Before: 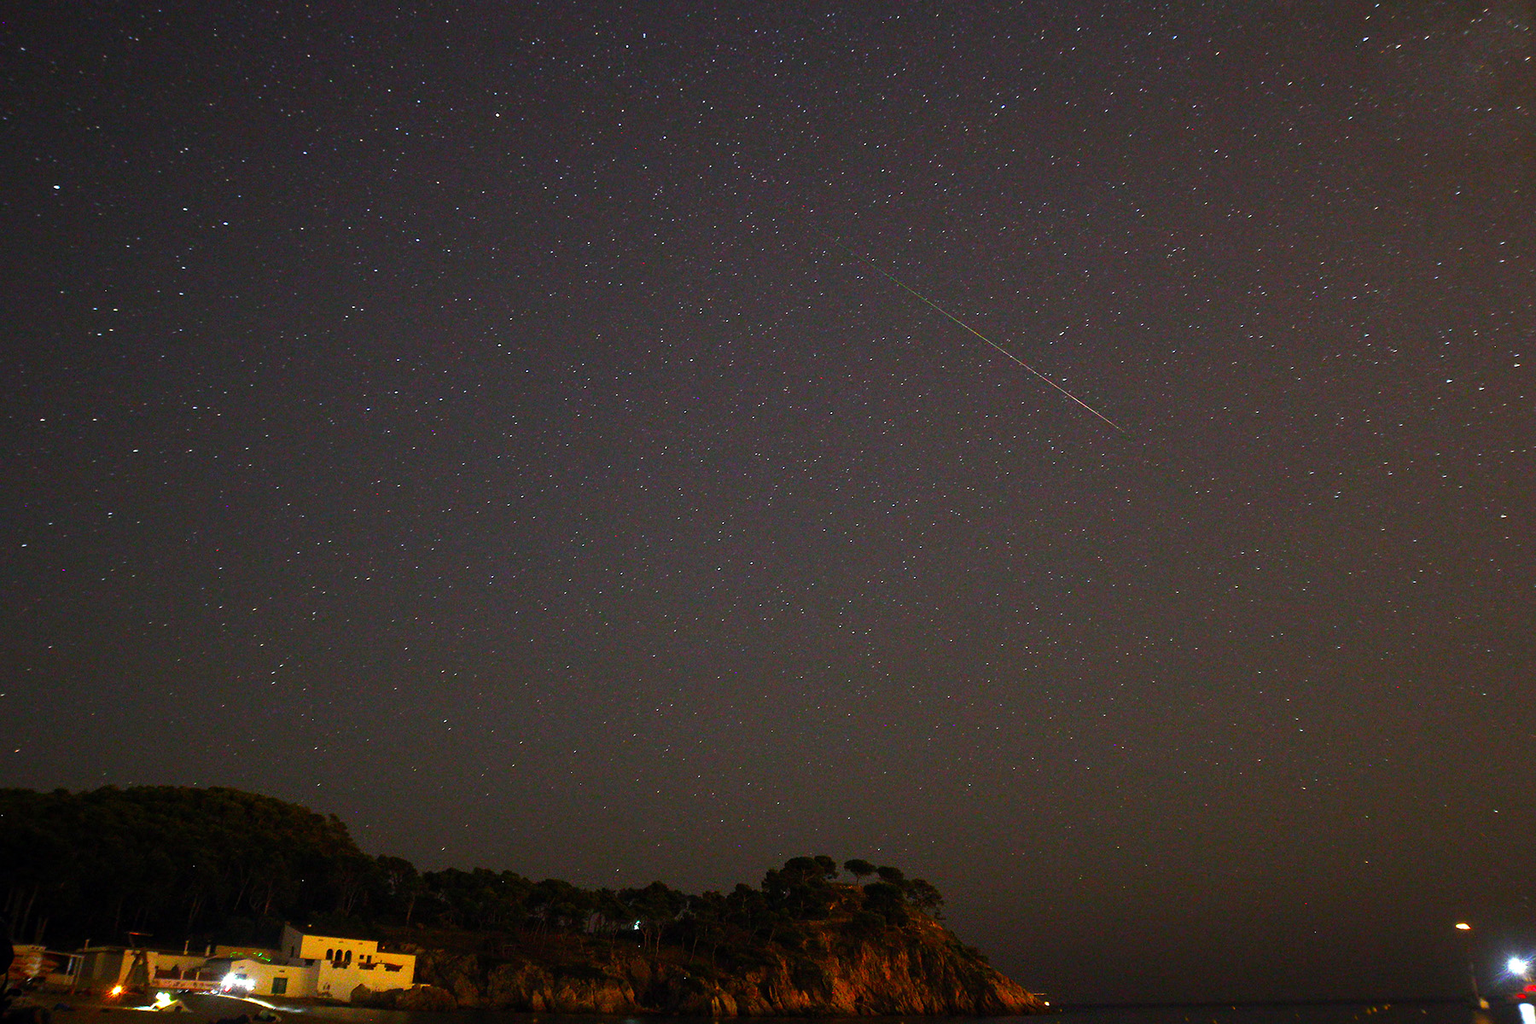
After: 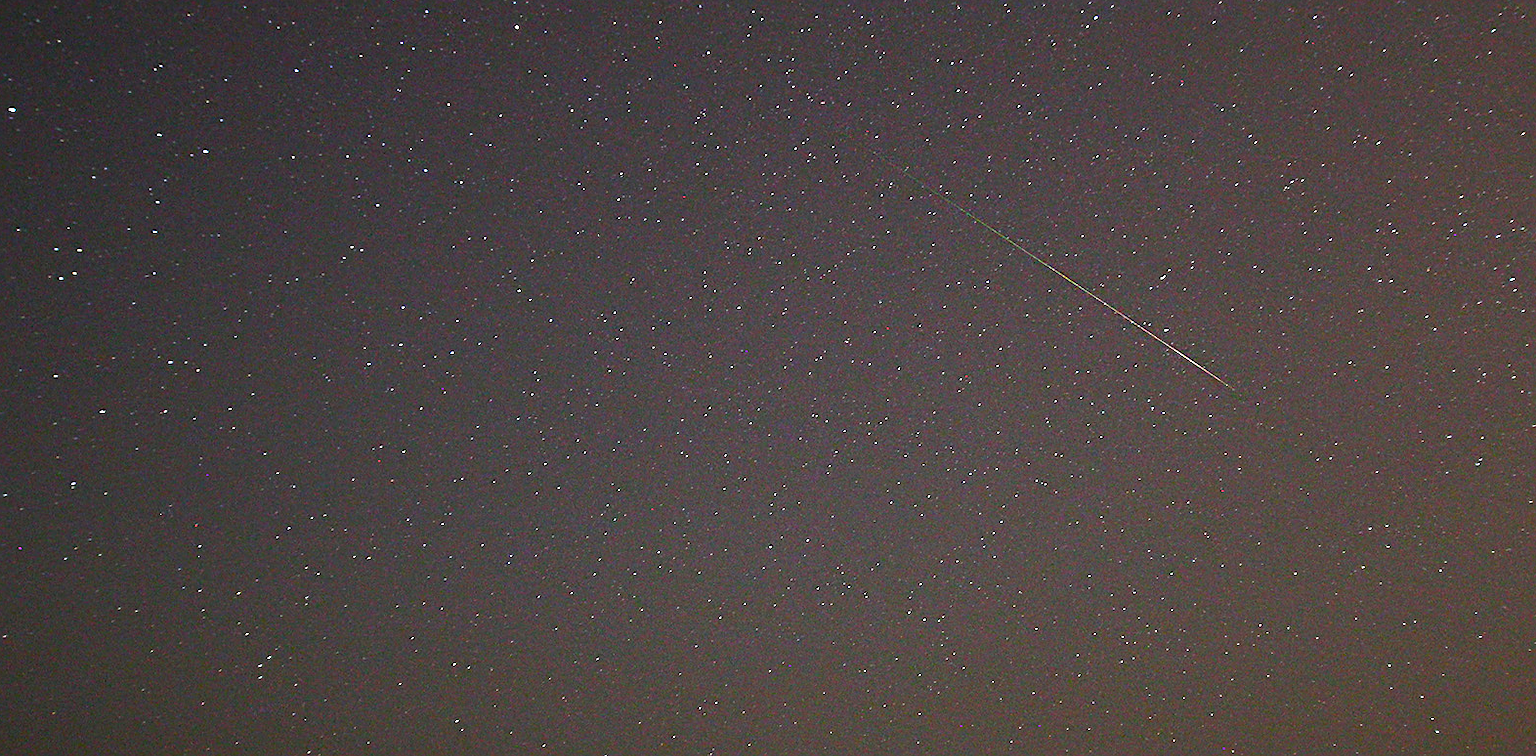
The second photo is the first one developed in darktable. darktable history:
sharpen: on, module defaults
exposure: exposure 0.6 EV, compensate highlight preservation false
crop: left 3.015%, top 8.969%, right 9.647%, bottom 26.457%
